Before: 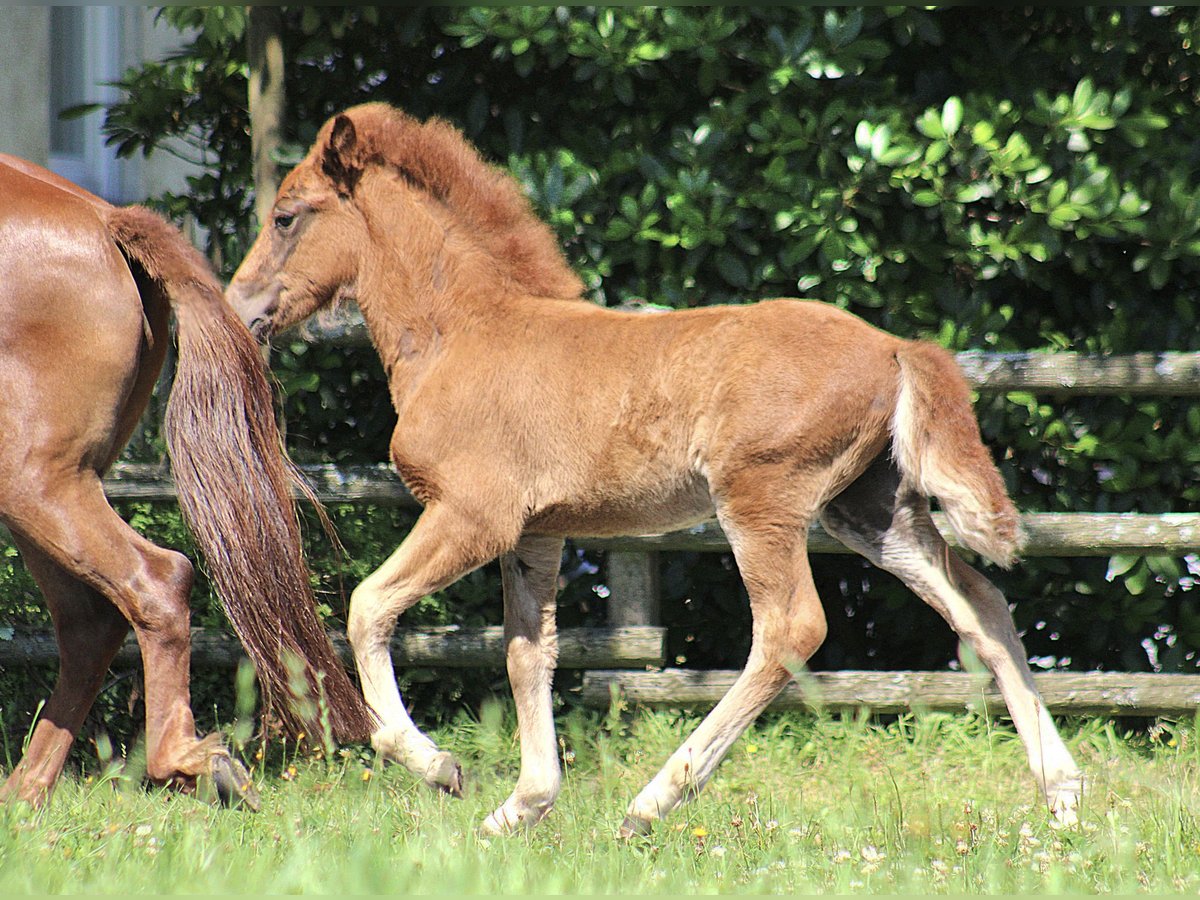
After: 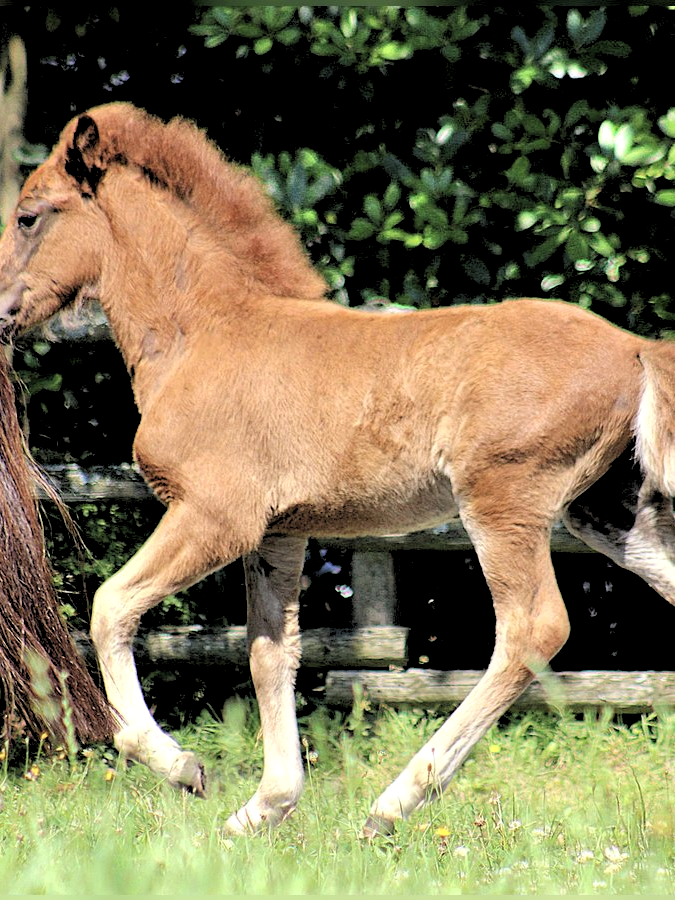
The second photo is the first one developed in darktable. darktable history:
crop: left 21.496%, right 22.254%
rgb levels: levels [[0.029, 0.461, 0.922], [0, 0.5, 1], [0, 0.5, 1]]
